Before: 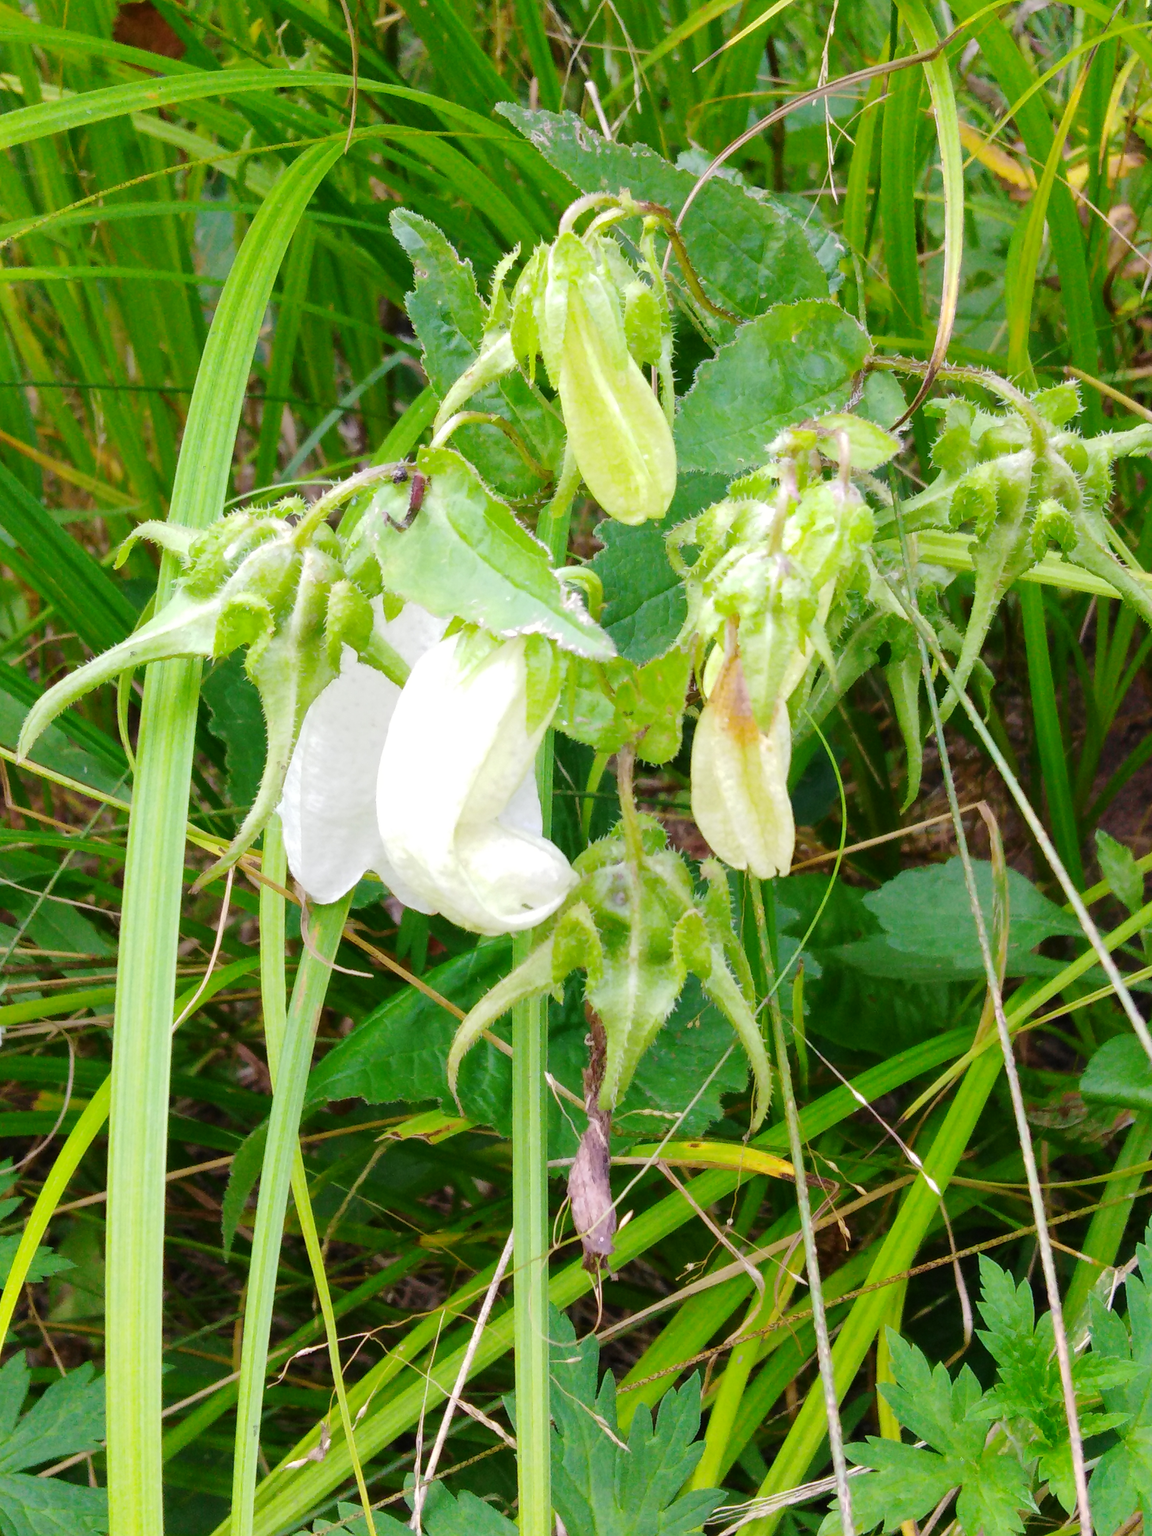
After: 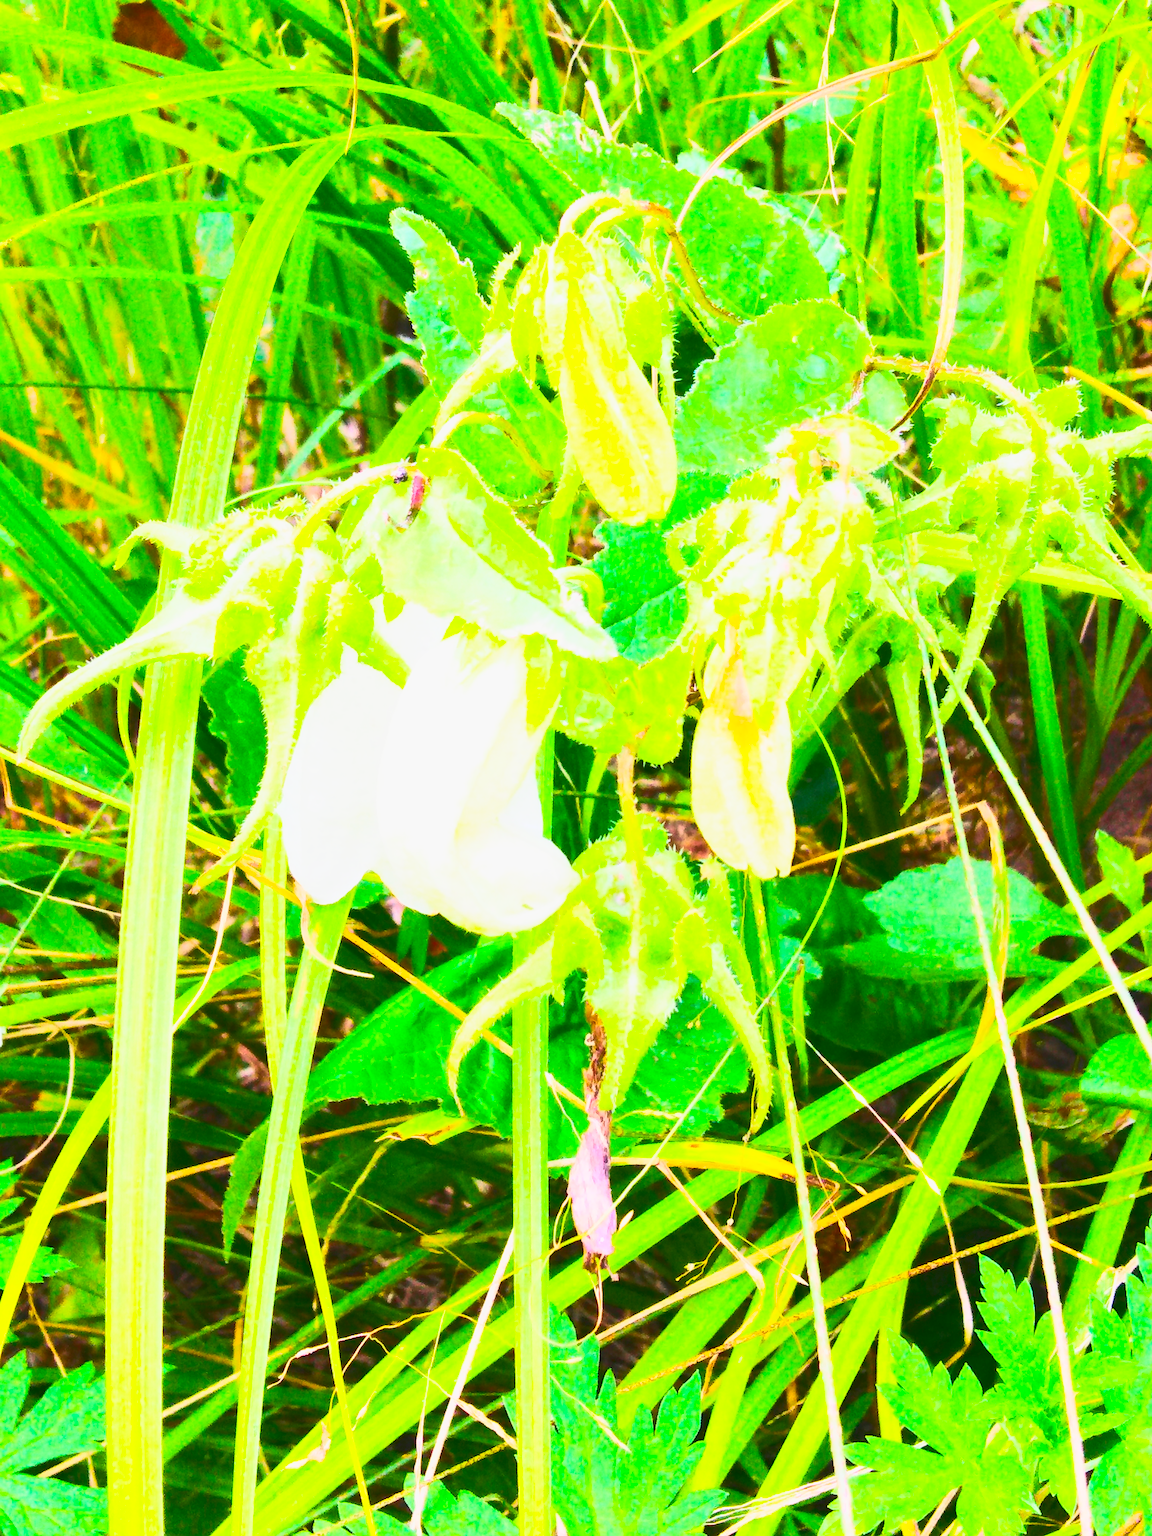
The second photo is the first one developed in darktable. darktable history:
tone curve: curves: ch0 [(0, 0.098) (0.262, 0.324) (0.421, 0.59) (0.54, 0.803) (0.725, 0.922) (0.99, 0.974)], color space Lab, linked channels, preserve colors none
color balance rgb: linear chroma grading › global chroma 13.3%, global vibrance 41.49%
base curve: curves: ch0 [(0, 0) (0.579, 0.807) (1, 1)], preserve colors none
